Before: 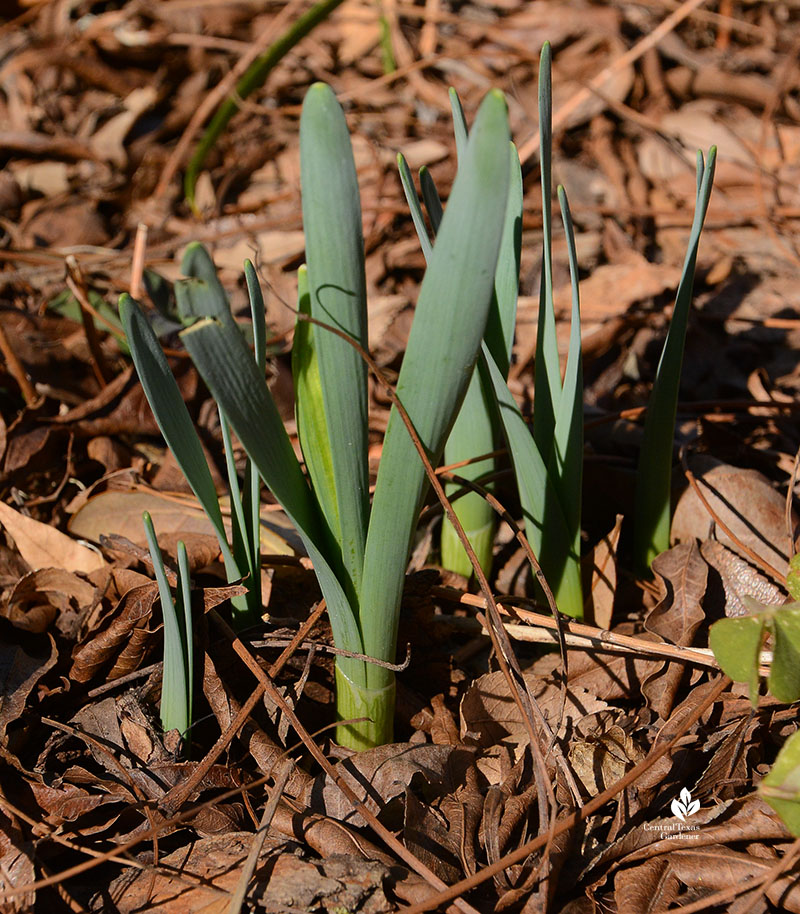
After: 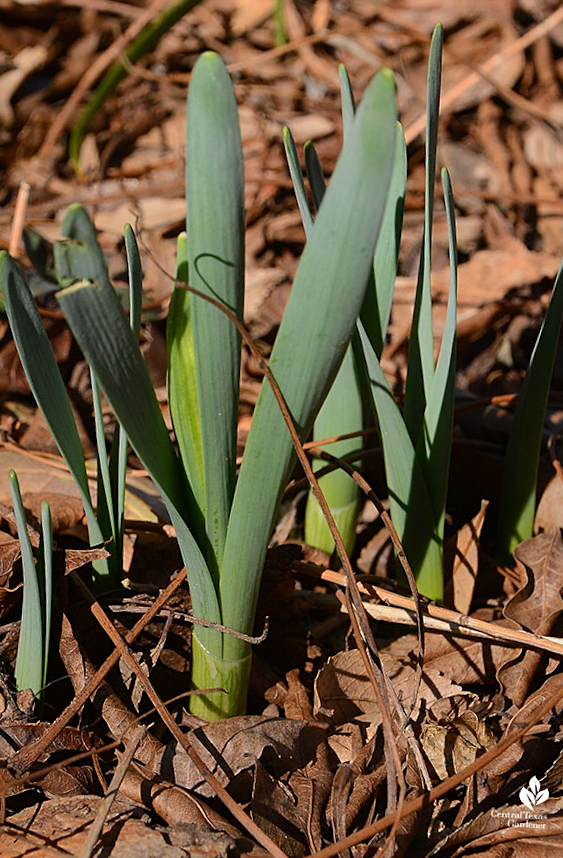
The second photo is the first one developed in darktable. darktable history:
crop and rotate: angle -3.27°, left 14.277%, top 0.028%, right 10.766%, bottom 0.028%
sharpen: amount 0.2
